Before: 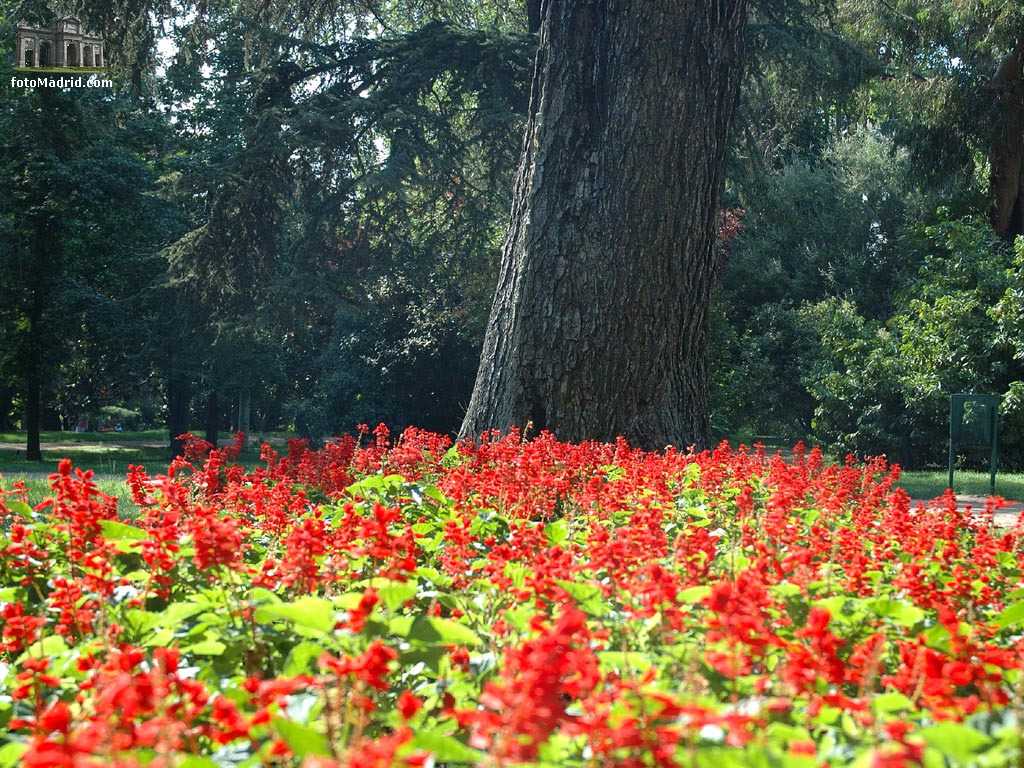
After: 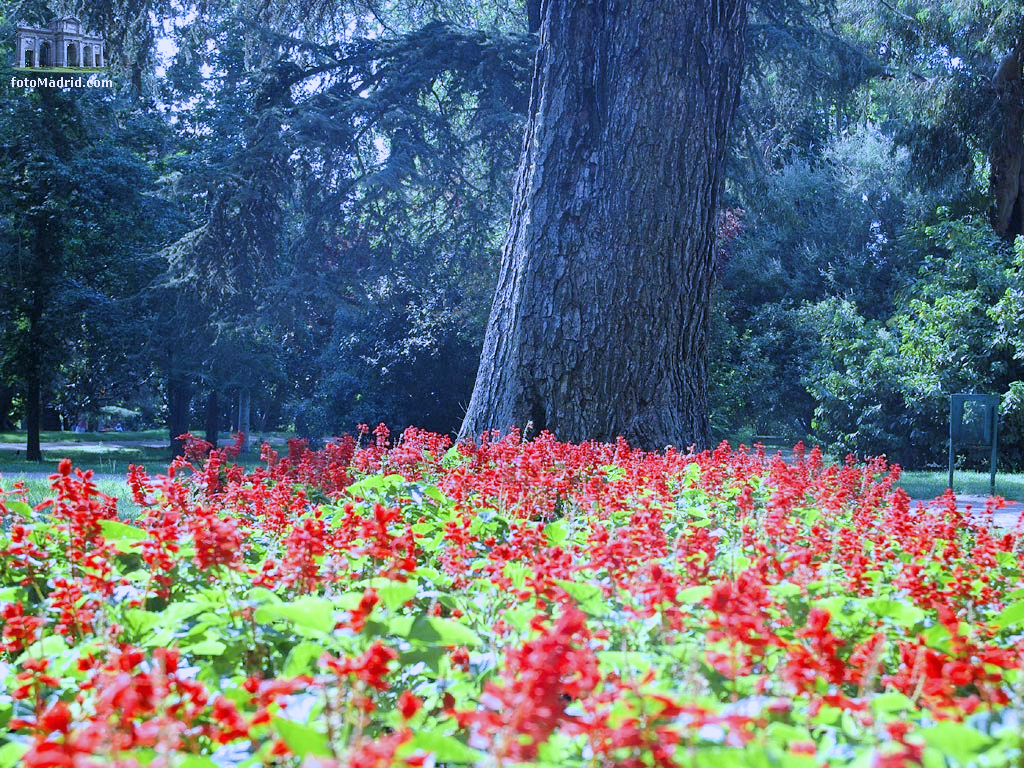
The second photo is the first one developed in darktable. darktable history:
white balance: red 0.766, blue 1.537
exposure: black level correction 0, exposure 0.9 EV, compensate highlight preservation false
filmic rgb: white relative exposure 3.85 EV, hardness 4.3
